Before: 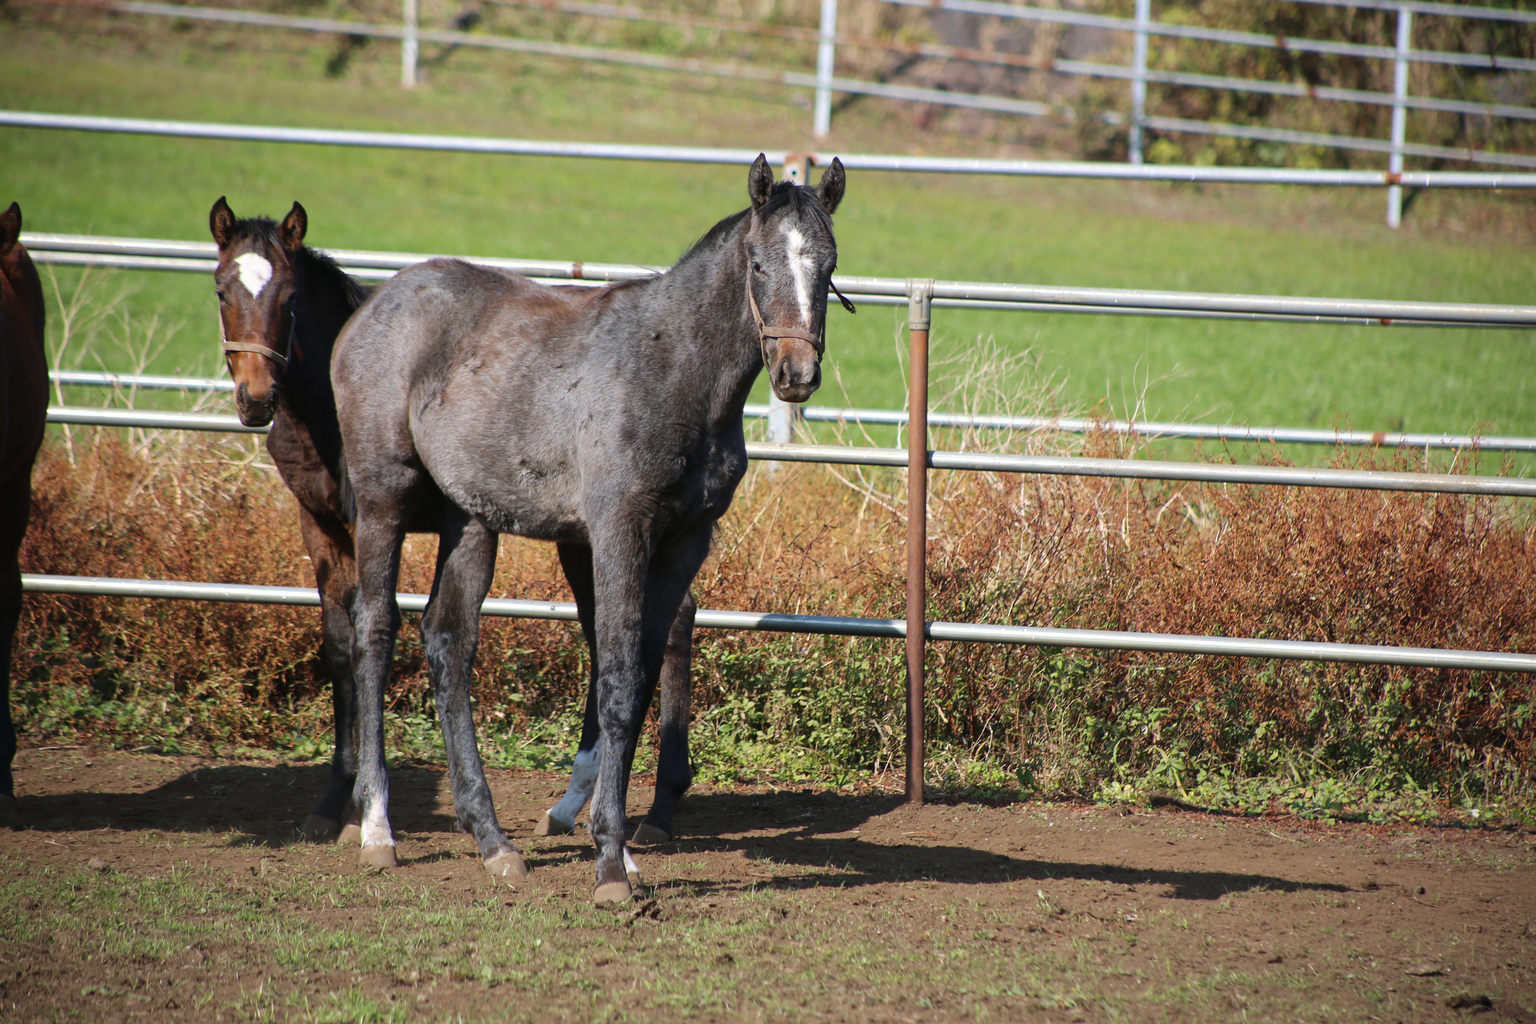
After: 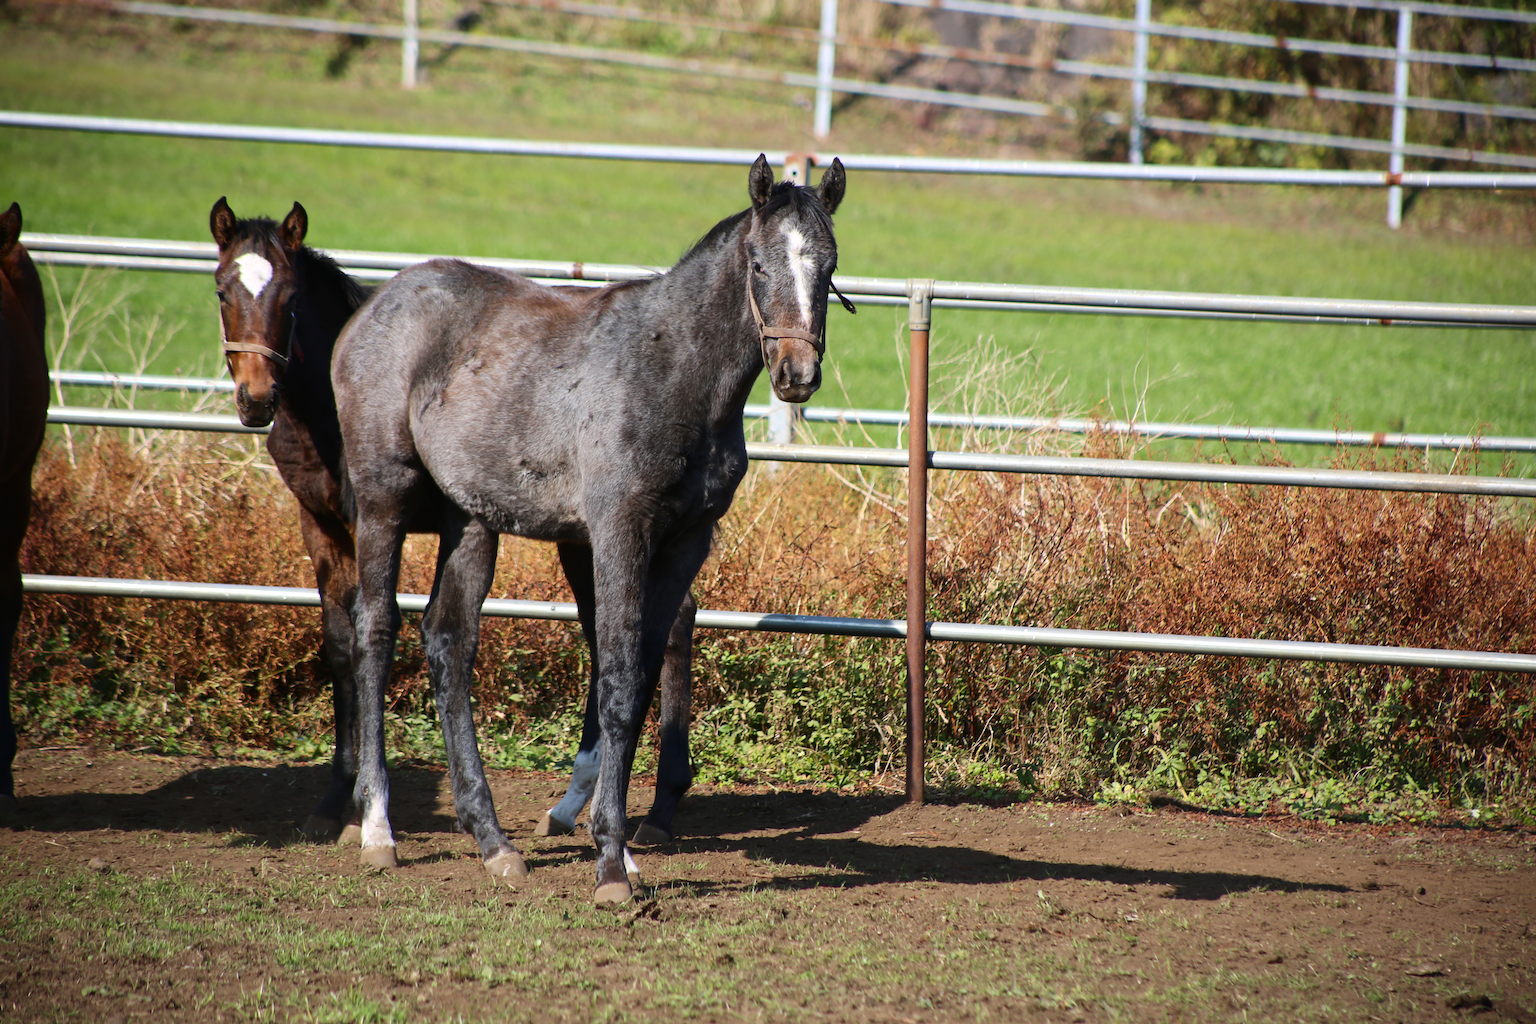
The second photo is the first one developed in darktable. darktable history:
contrast brightness saturation: contrast 0.154, brightness -0.01, saturation 0.1
